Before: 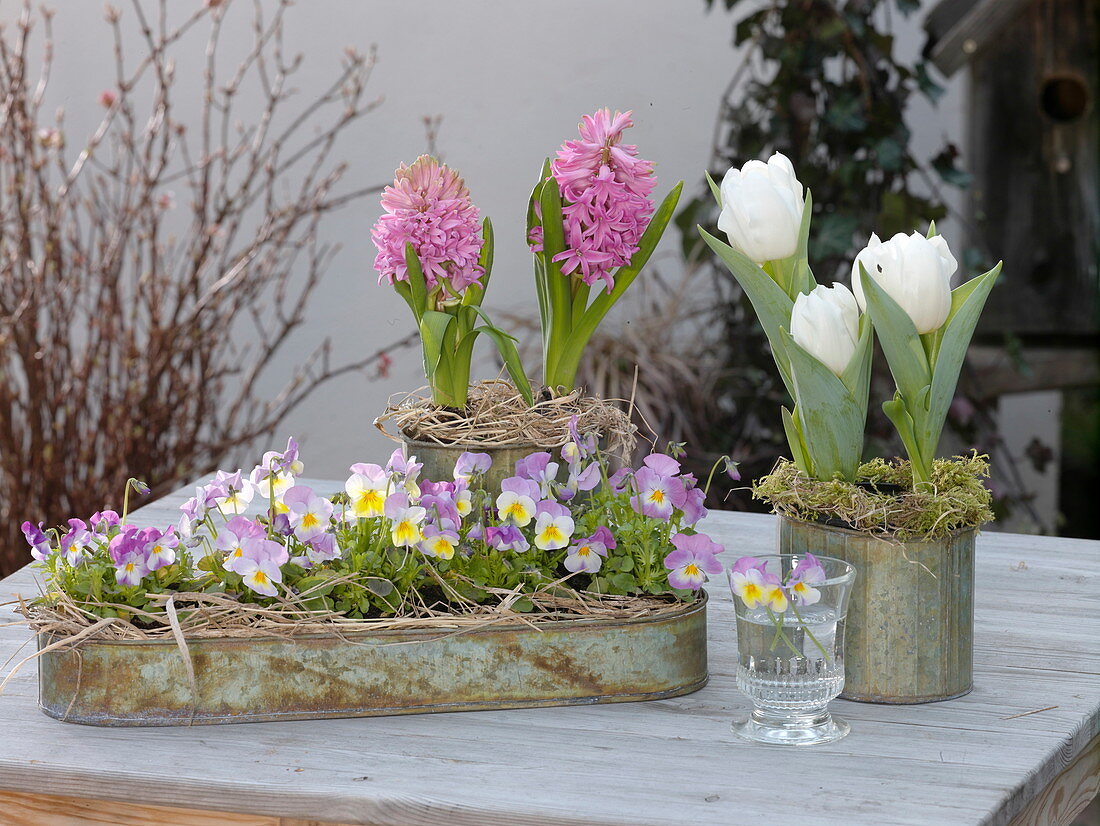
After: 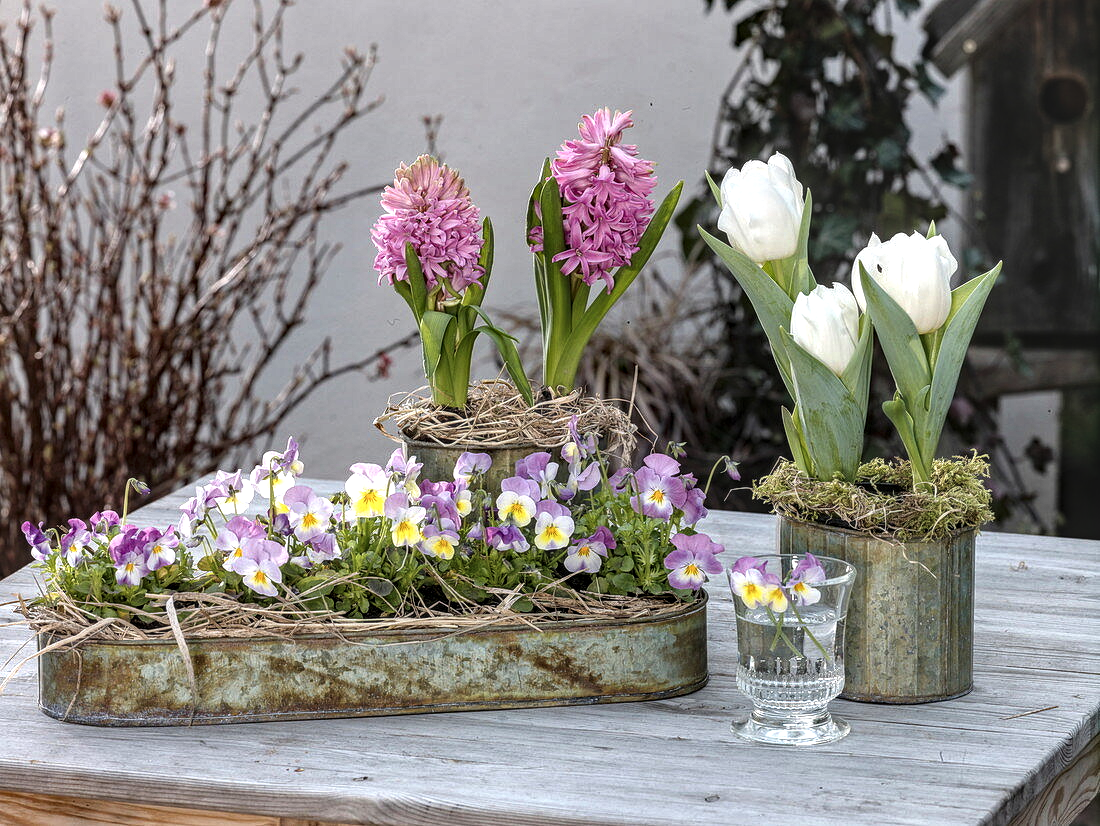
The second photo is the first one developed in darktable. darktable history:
tone equalizer: mask exposure compensation -0.494 EV
haze removal: on, module defaults
local contrast: highlights 21%, detail 195%
exposure: black level correction -0.022, exposure -0.034 EV, compensate highlight preservation false
